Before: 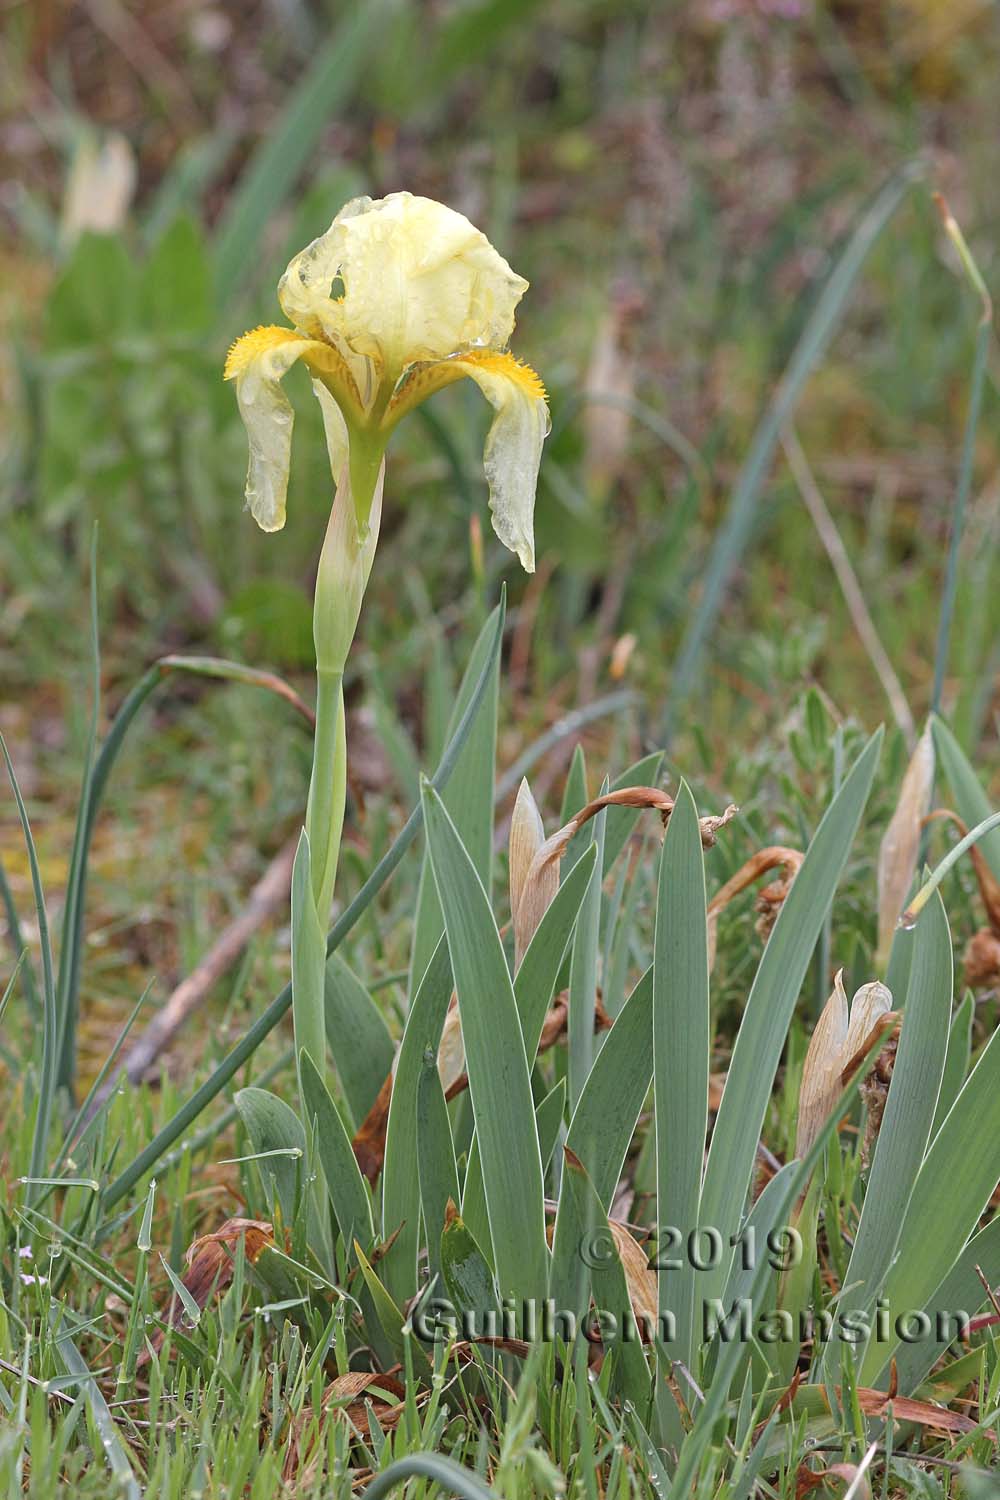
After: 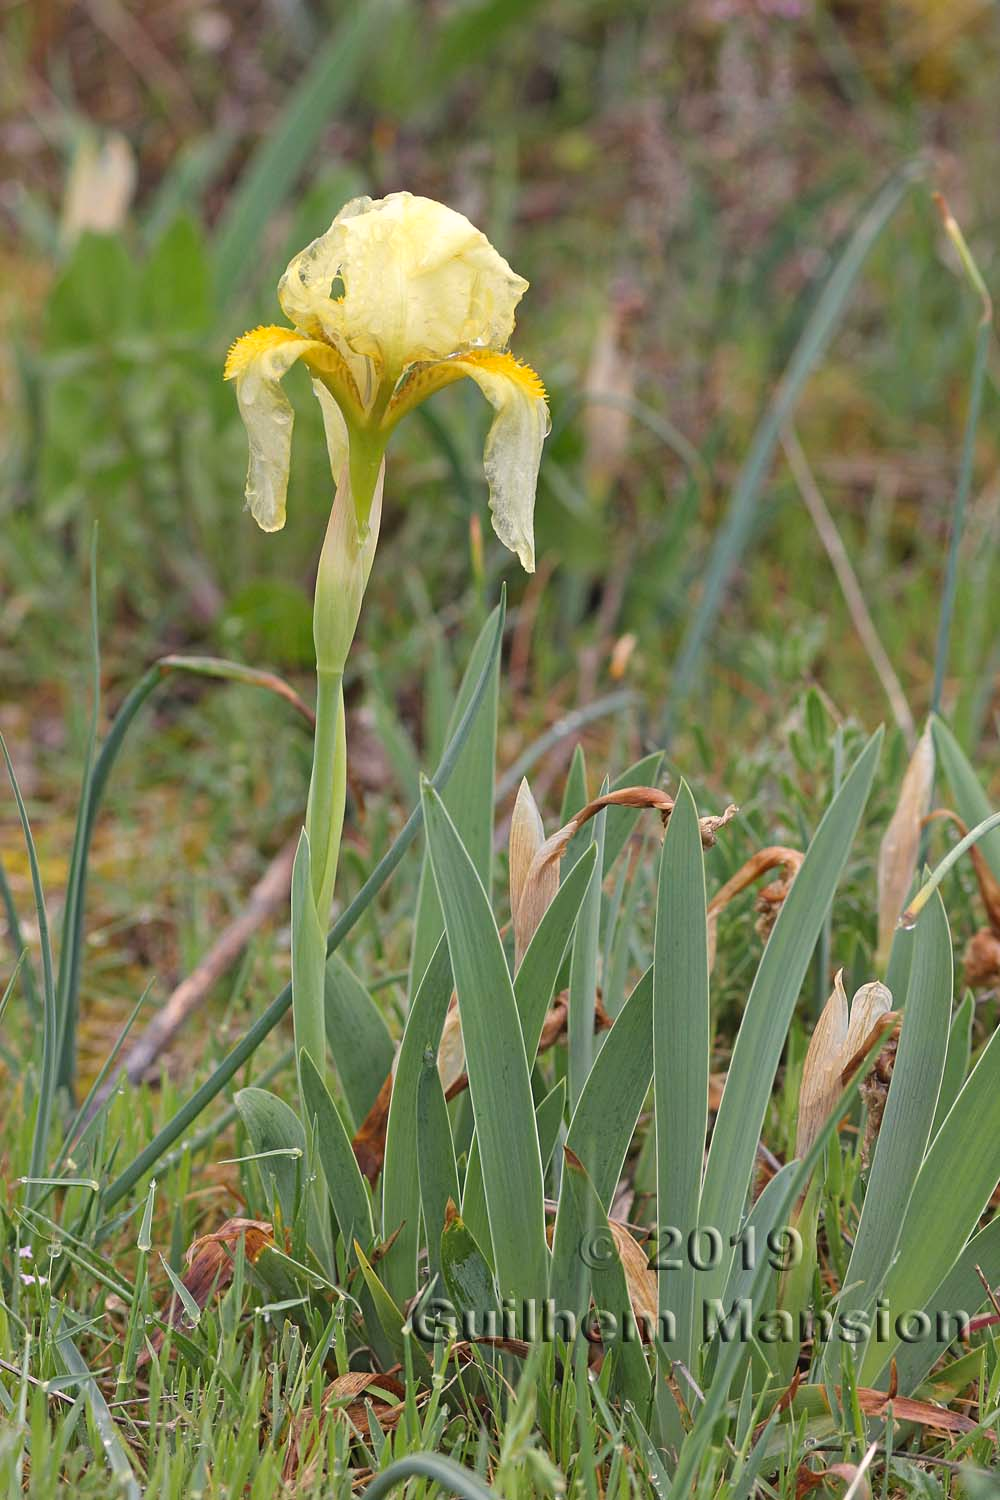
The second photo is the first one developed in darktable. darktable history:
exposure: black level correction 0, compensate highlight preservation false
color balance rgb: highlights gain › chroma 2.074%, highlights gain › hue 74.19°, perceptual saturation grading › global saturation 0.845%, global vibrance 20%
